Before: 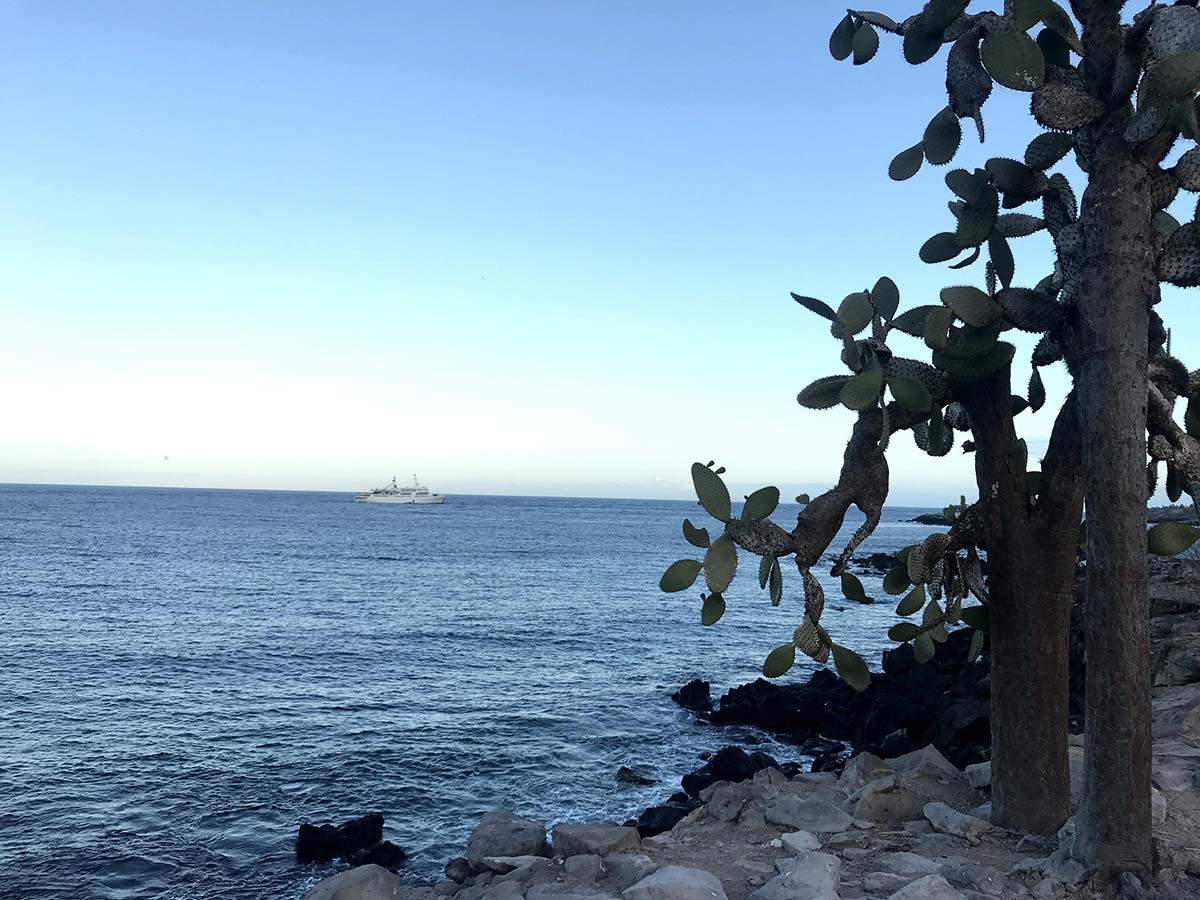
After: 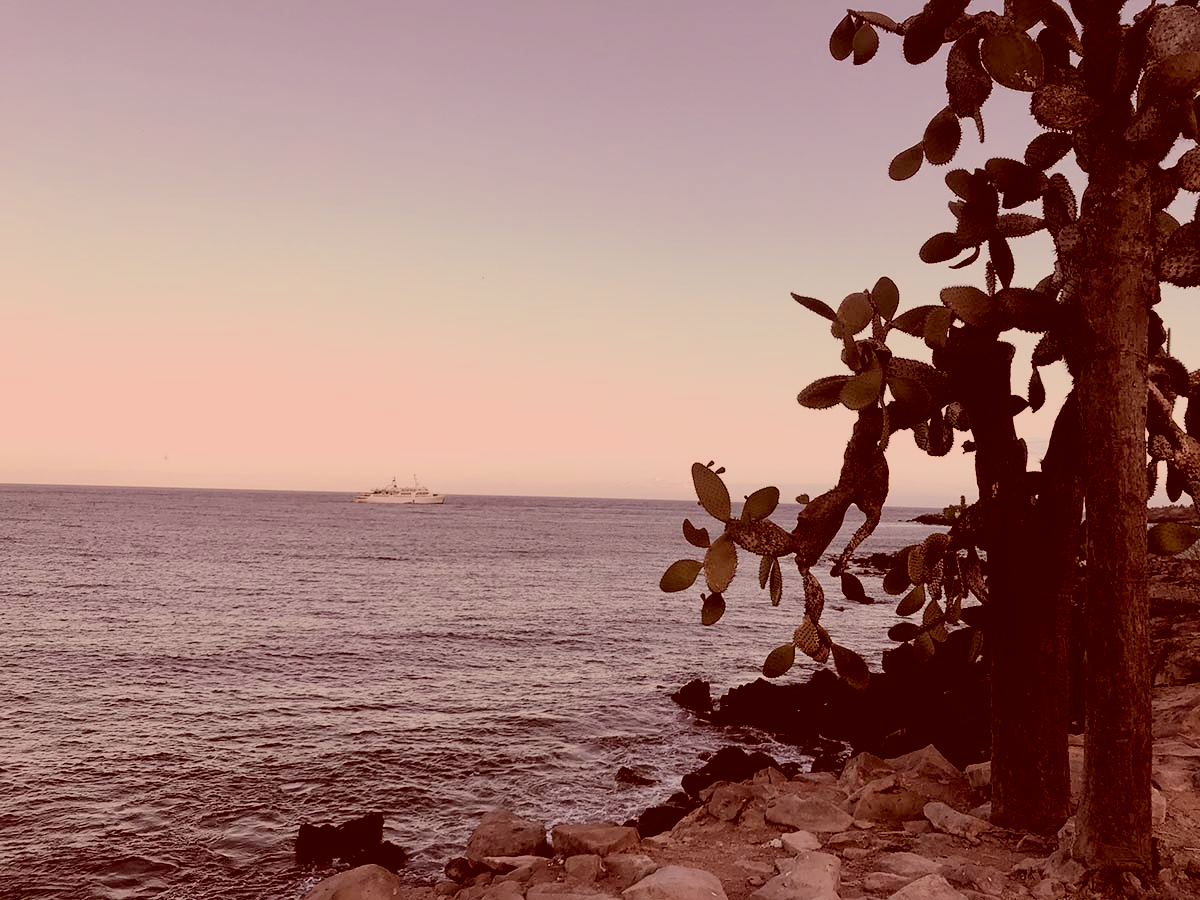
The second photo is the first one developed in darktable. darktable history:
white balance: red 1.127, blue 0.943
color correction: highlights a* 9.03, highlights b* 8.71, shadows a* 40, shadows b* 40, saturation 0.8
filmic rgb: black relative exposure -6.98 EV, white relative exposure 5.63 EV, hardness 2.86
